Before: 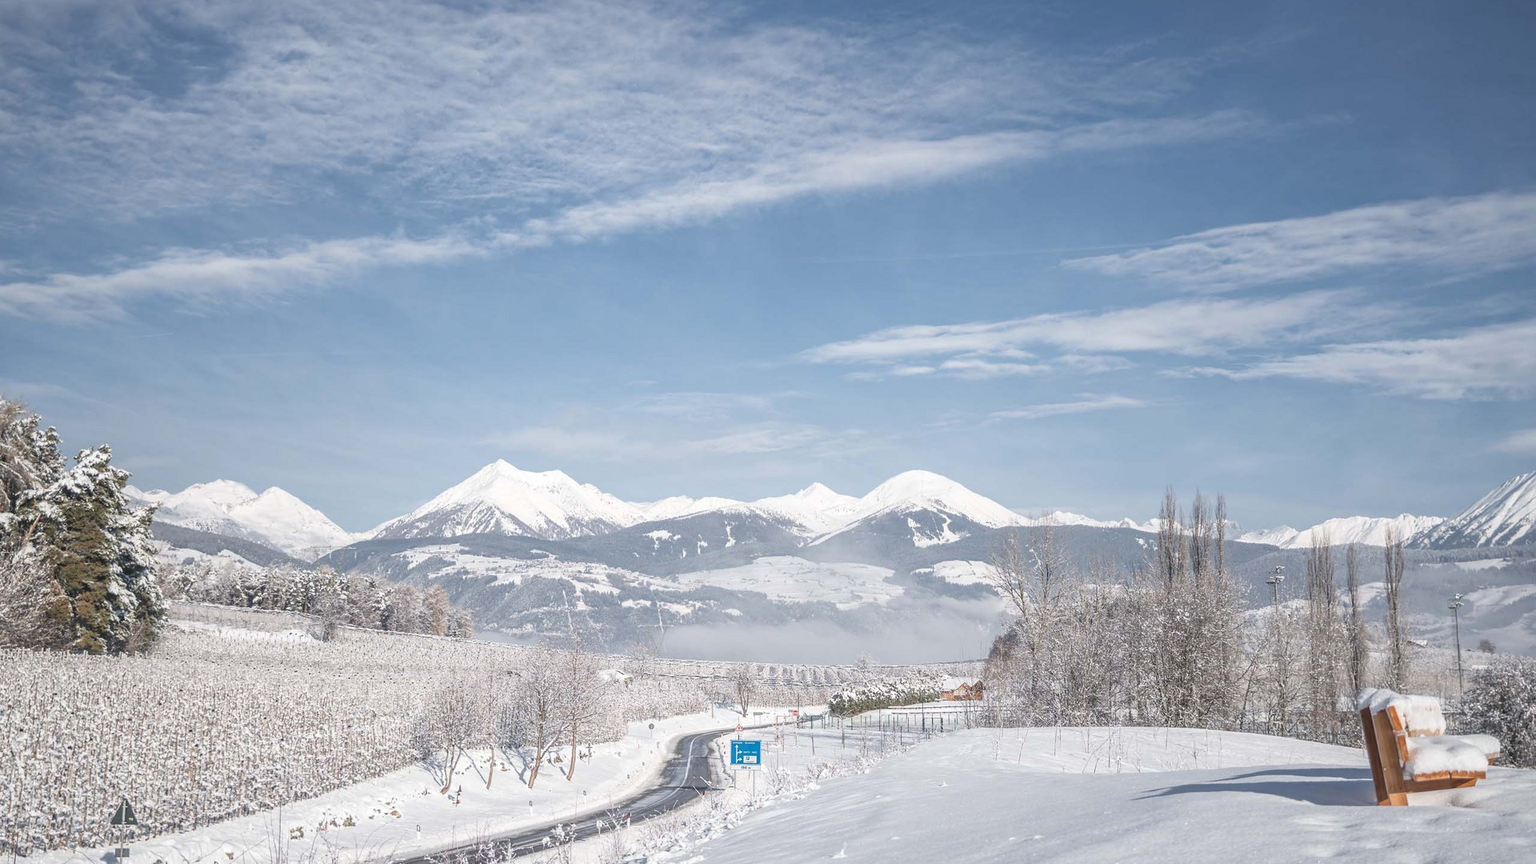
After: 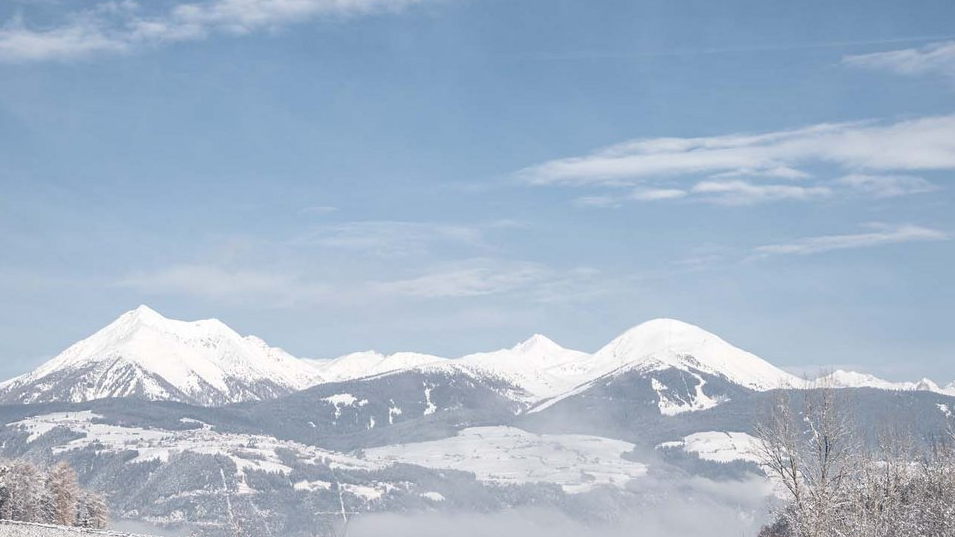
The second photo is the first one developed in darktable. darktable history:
crop: left 25.167%, top 24.946%, right 25.083%, bottom 25.283%
